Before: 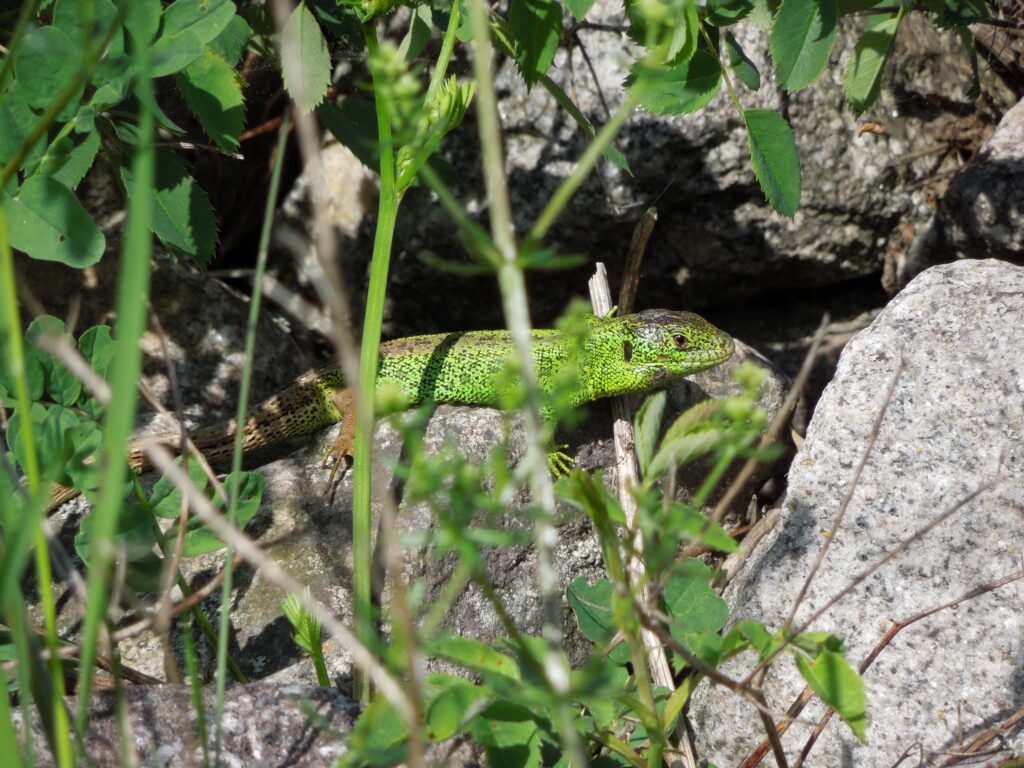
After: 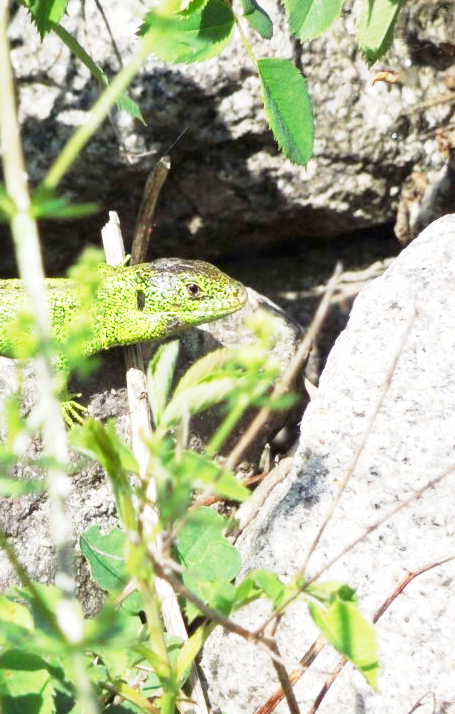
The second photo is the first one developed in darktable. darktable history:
base curve: curves: ch0 [(0, 0) (0.088, 0.125) (0.176, 0.251) (0.354, 0.501) (0.613, 0.749) (1, 0.877)], preserve colors none
exposure: black level correction 0, exposure 1.2 EV, compensate exposure bias true, compensate highlight preservation false
crop: left 47.628%, top 6.643%, right 7.874%
